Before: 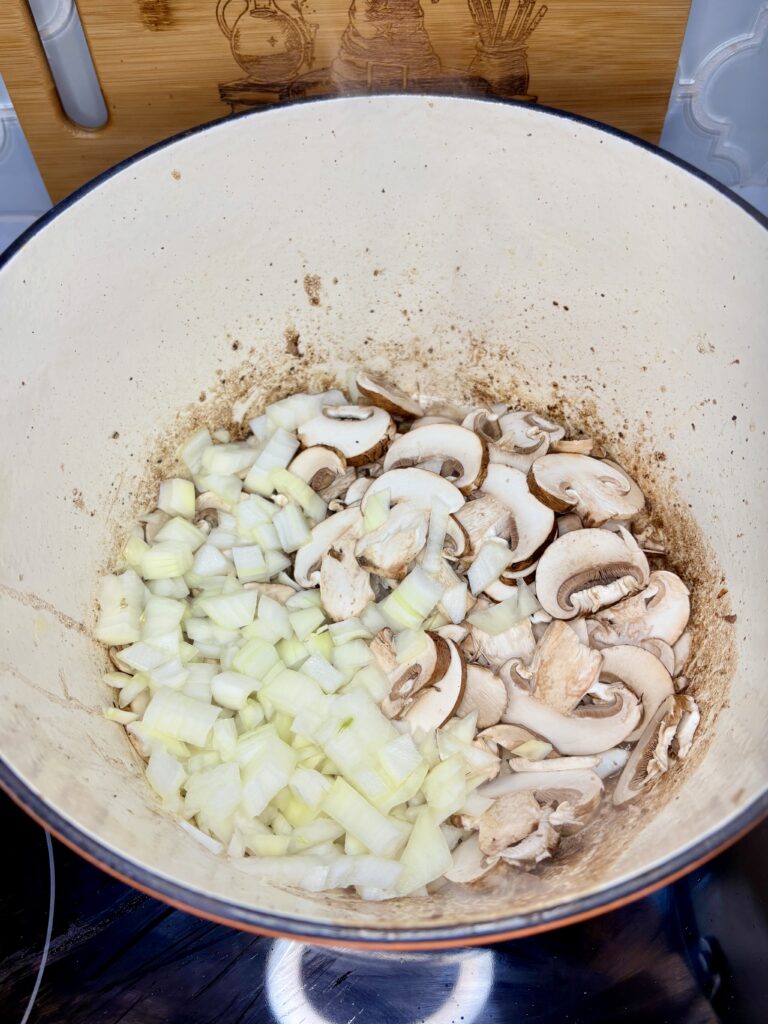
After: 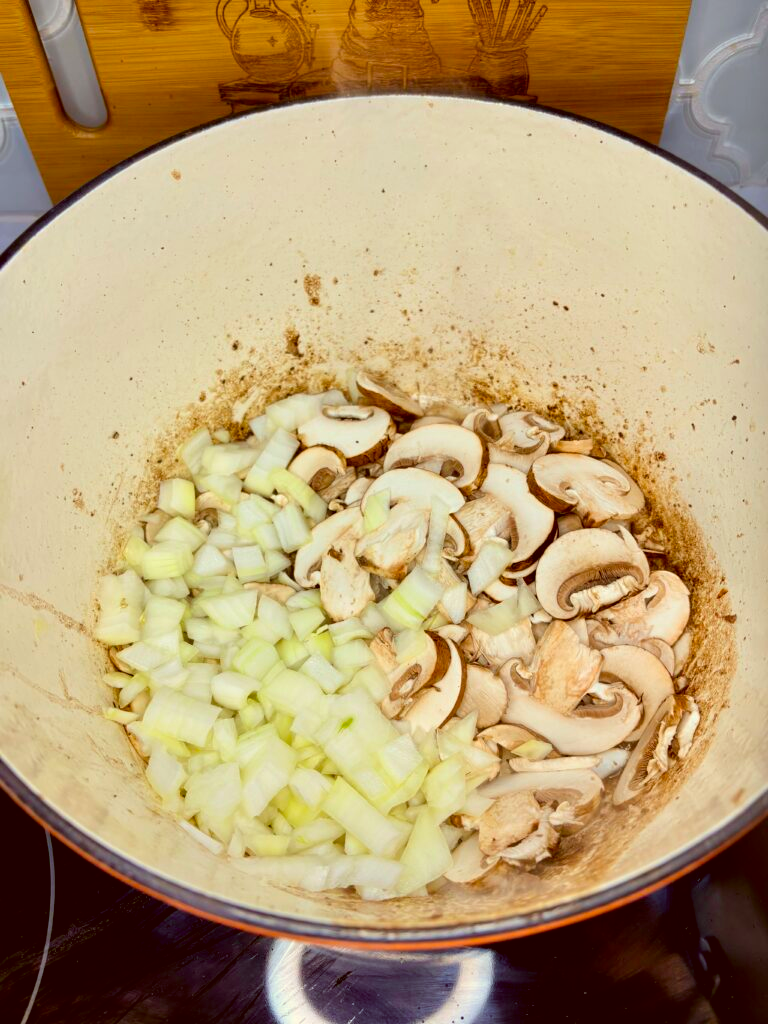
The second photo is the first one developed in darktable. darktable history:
color correction: highlights a* -5.23, highlights b* 9.8, shadows a* 9.42, shadows b* 24.53
color balance rgb: shadows lift › luminance -4.845%, shadows lift › chroma 1.118%, shadows lift › hue 218.2°, power › hue 60.95°, highlights gain › chroma 1.35%, highlights gain › hue 57.17°, perceptual saturation grading › global saturation 25.222%, global vibrance 9.343%
